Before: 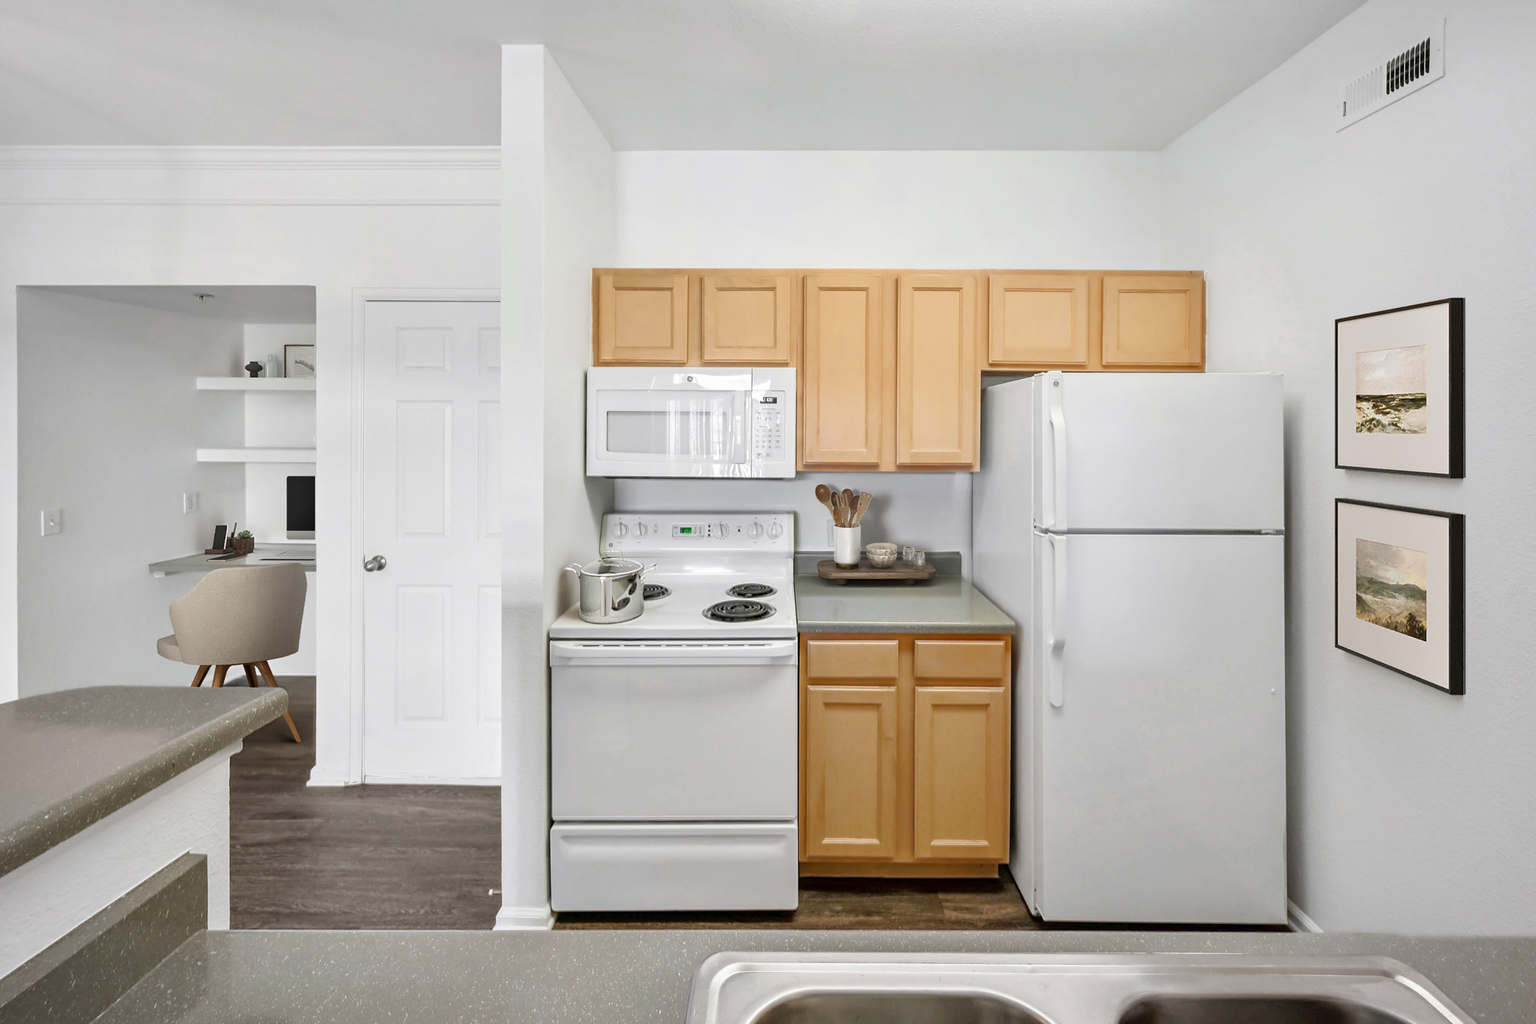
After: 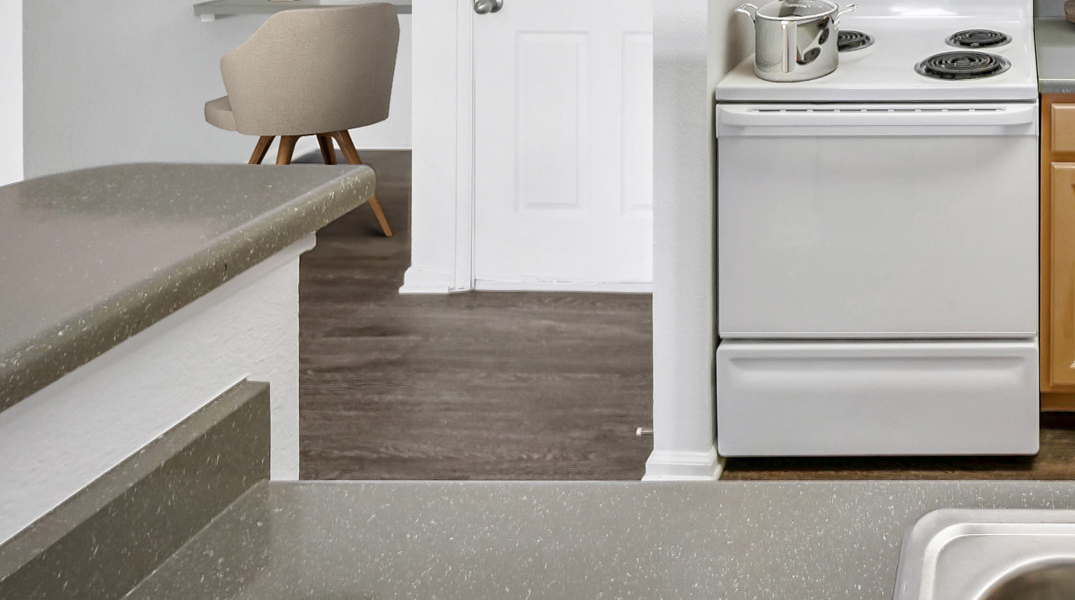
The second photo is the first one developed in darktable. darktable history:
crop and rotate: top 54.824%, right 46.231%, bottom 0.133%
